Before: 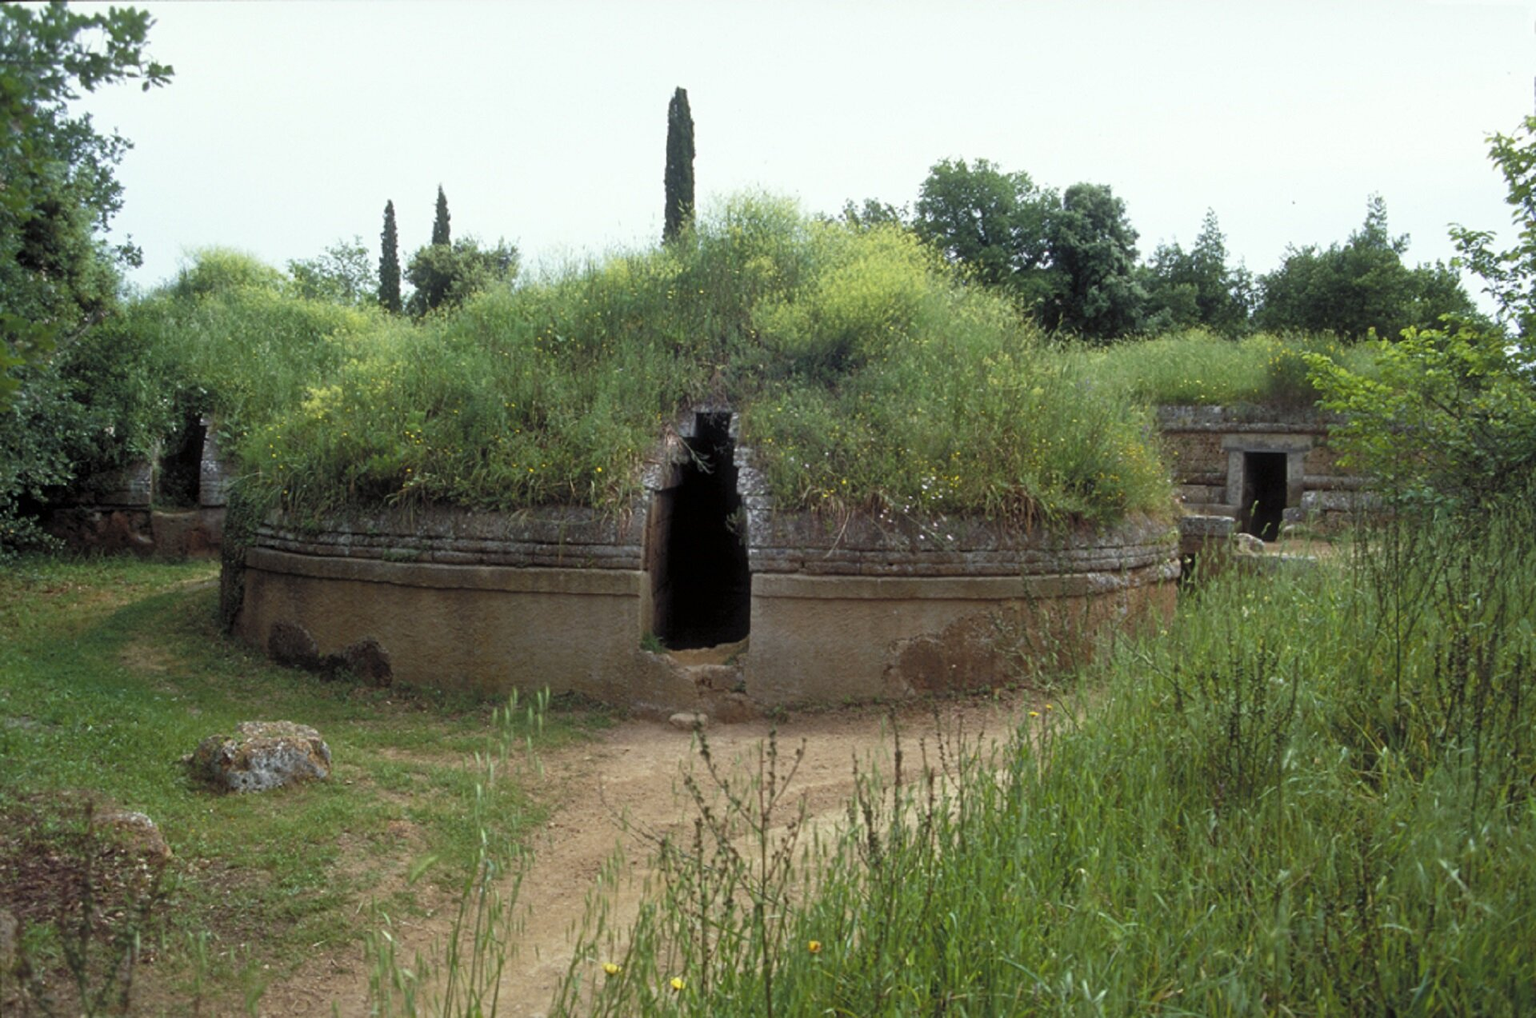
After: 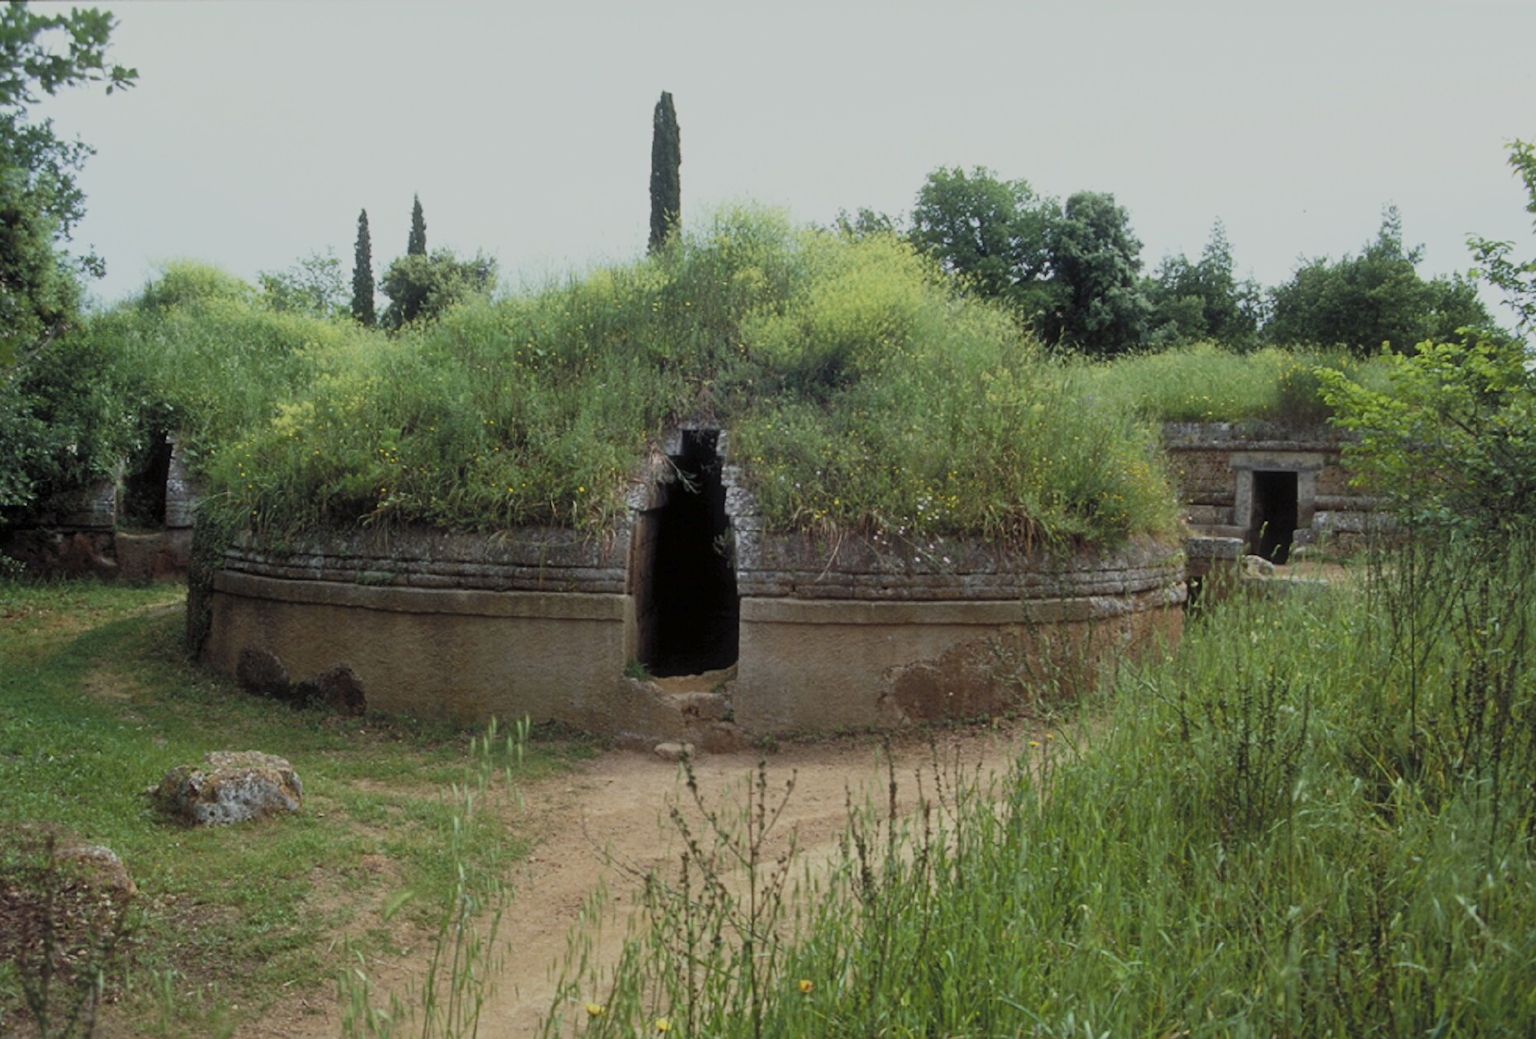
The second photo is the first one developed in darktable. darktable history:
crop and rotate: left 2.659%, right 1.257%, bottom 1.933%
filmic rgb: black relative exposure -16 EV, white relative exposure 6.85 EV, threshold 3.03 EV, hardness 4.66, color science v5 (2021), contrast in shadows safe, contrast in highlights safe, enable highlight reconstruction true
